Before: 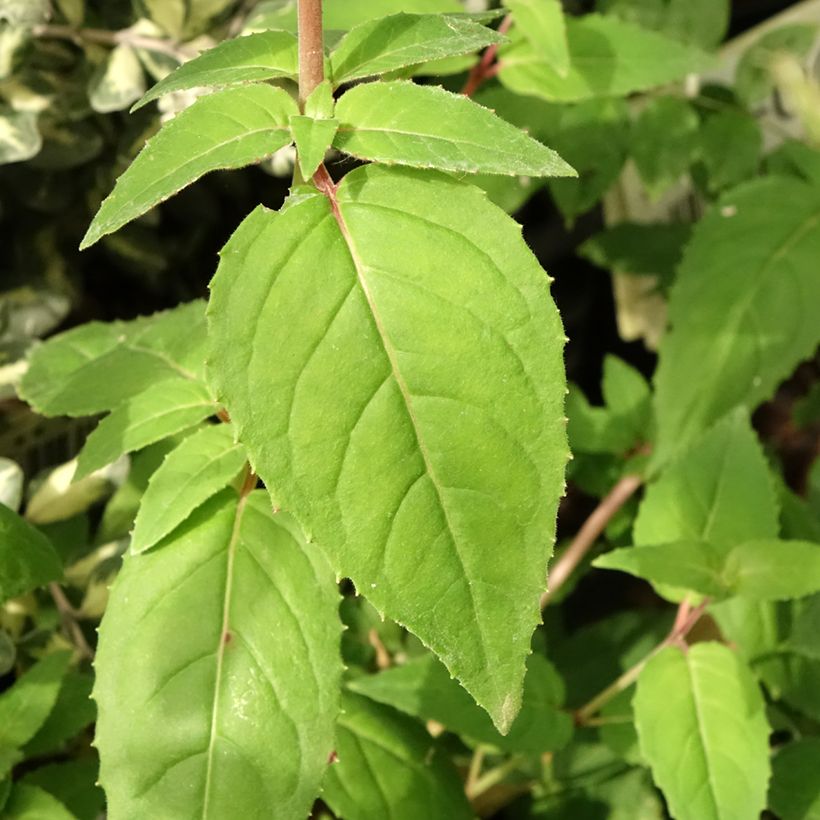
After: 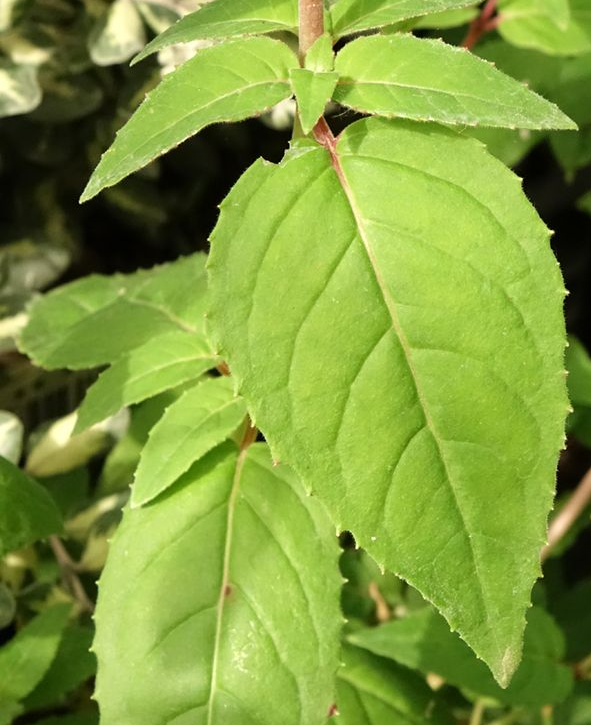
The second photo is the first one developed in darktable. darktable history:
crop: top 5.783%, right 27.885%, bottom 5.801%
